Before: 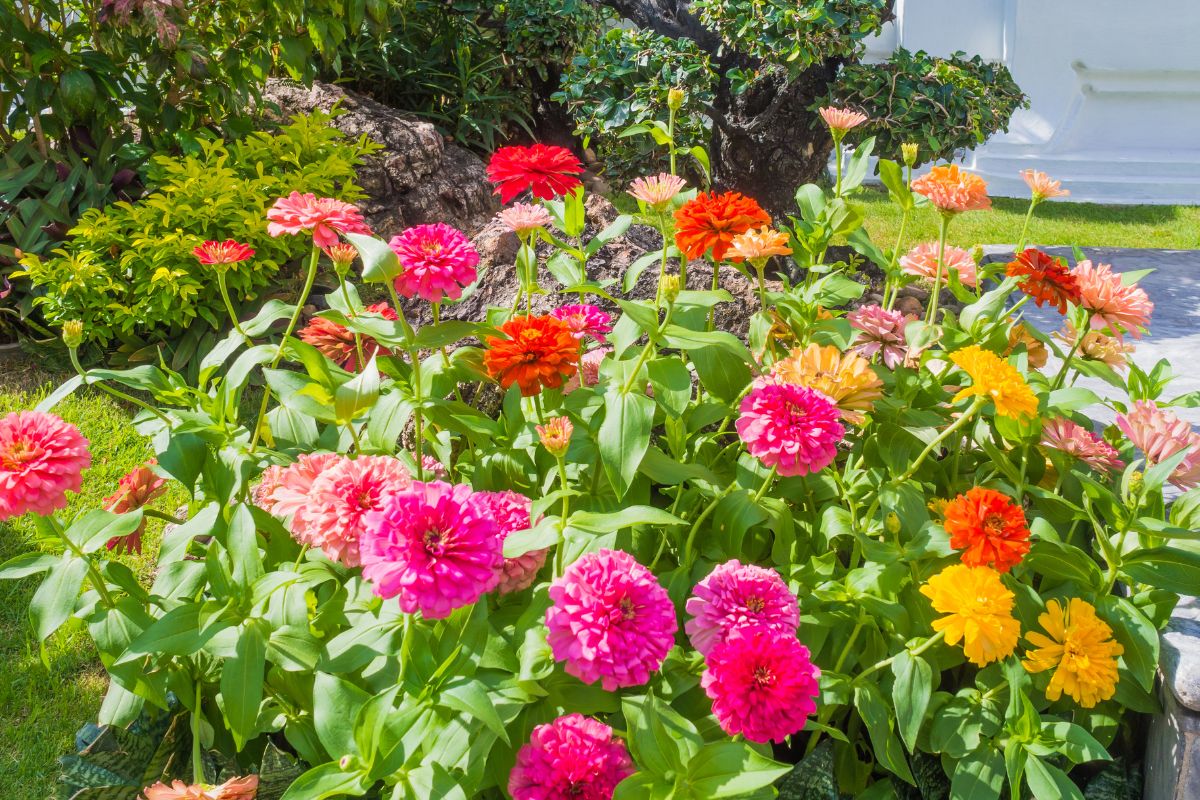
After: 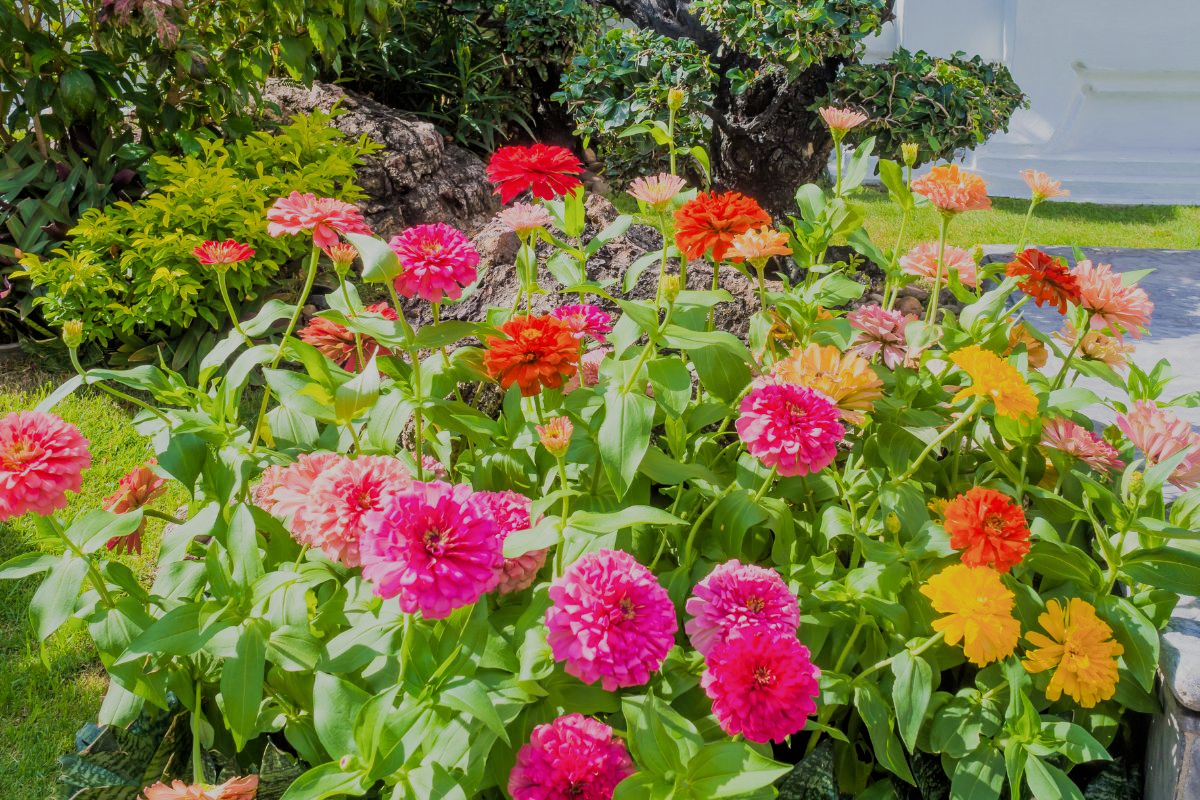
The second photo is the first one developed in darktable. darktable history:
filmic rgb: black relative exposure -7.08 EV, white relative exposure 5.38 EV, hardness 3.03, preserve chrominance max RGB
